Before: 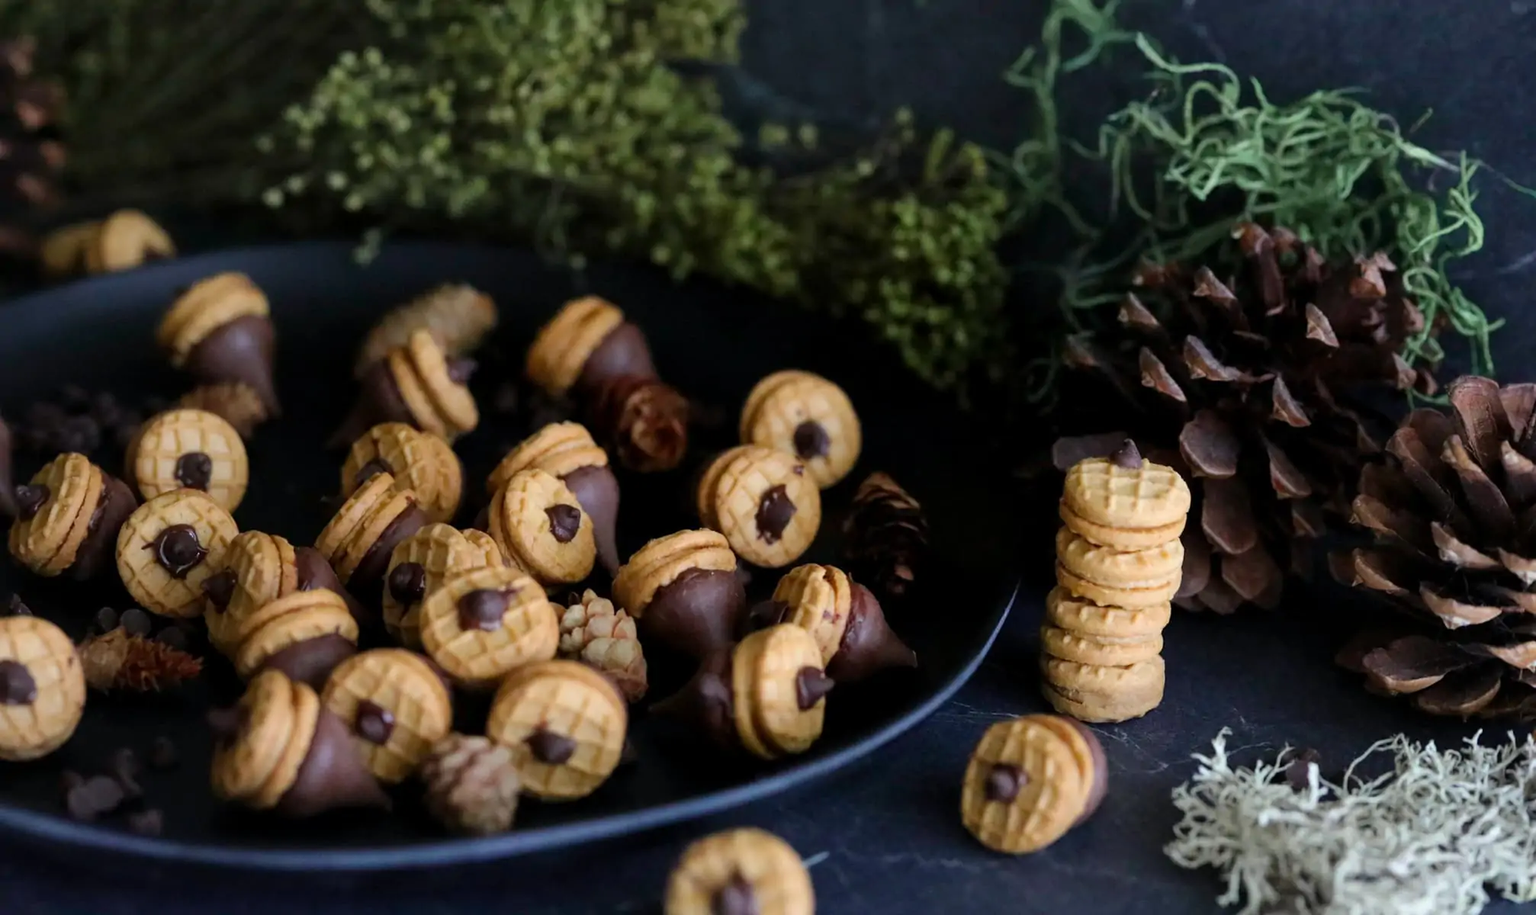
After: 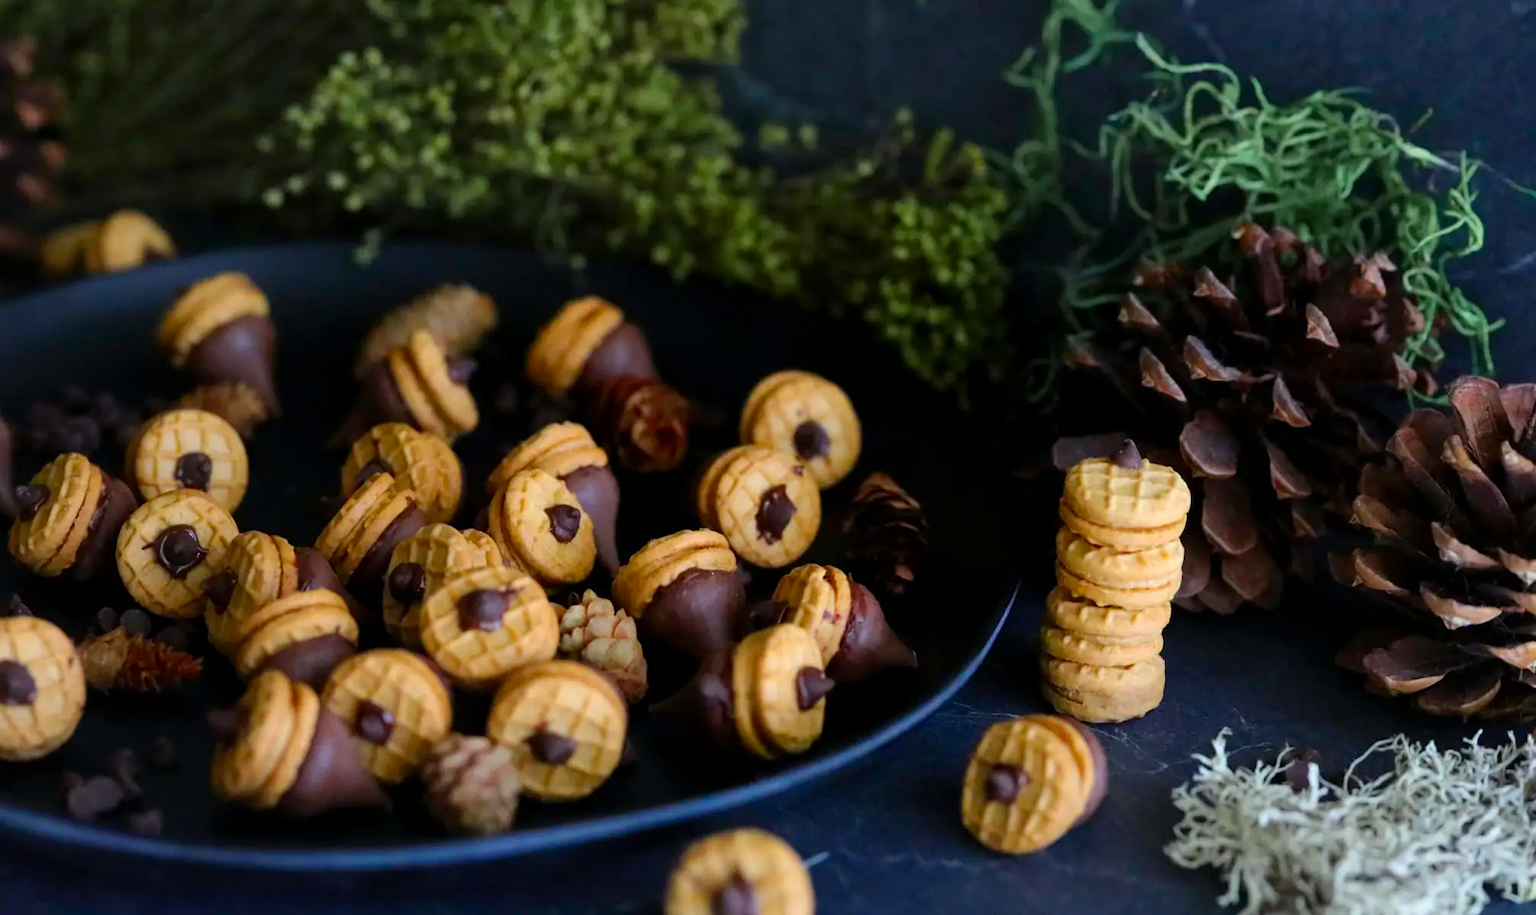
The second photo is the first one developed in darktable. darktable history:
white balance: red 0.986, blue 1.01
color zones: curves: ch0 [(0, 0.613) (0.01, 0.613) (0.245, 0.448) (0.498, 0.529) (0.642, 0.665) (0.879, 0.777) (0.99, 0.613)]; ch1 [(0, 0) (0.143, 0) (0.286, 0) (0.429, 0) (0.571, 0) (0.714, 0) (0.857, 0)], mix -138.01%
color contrast: green-magenta contrast 0.96
